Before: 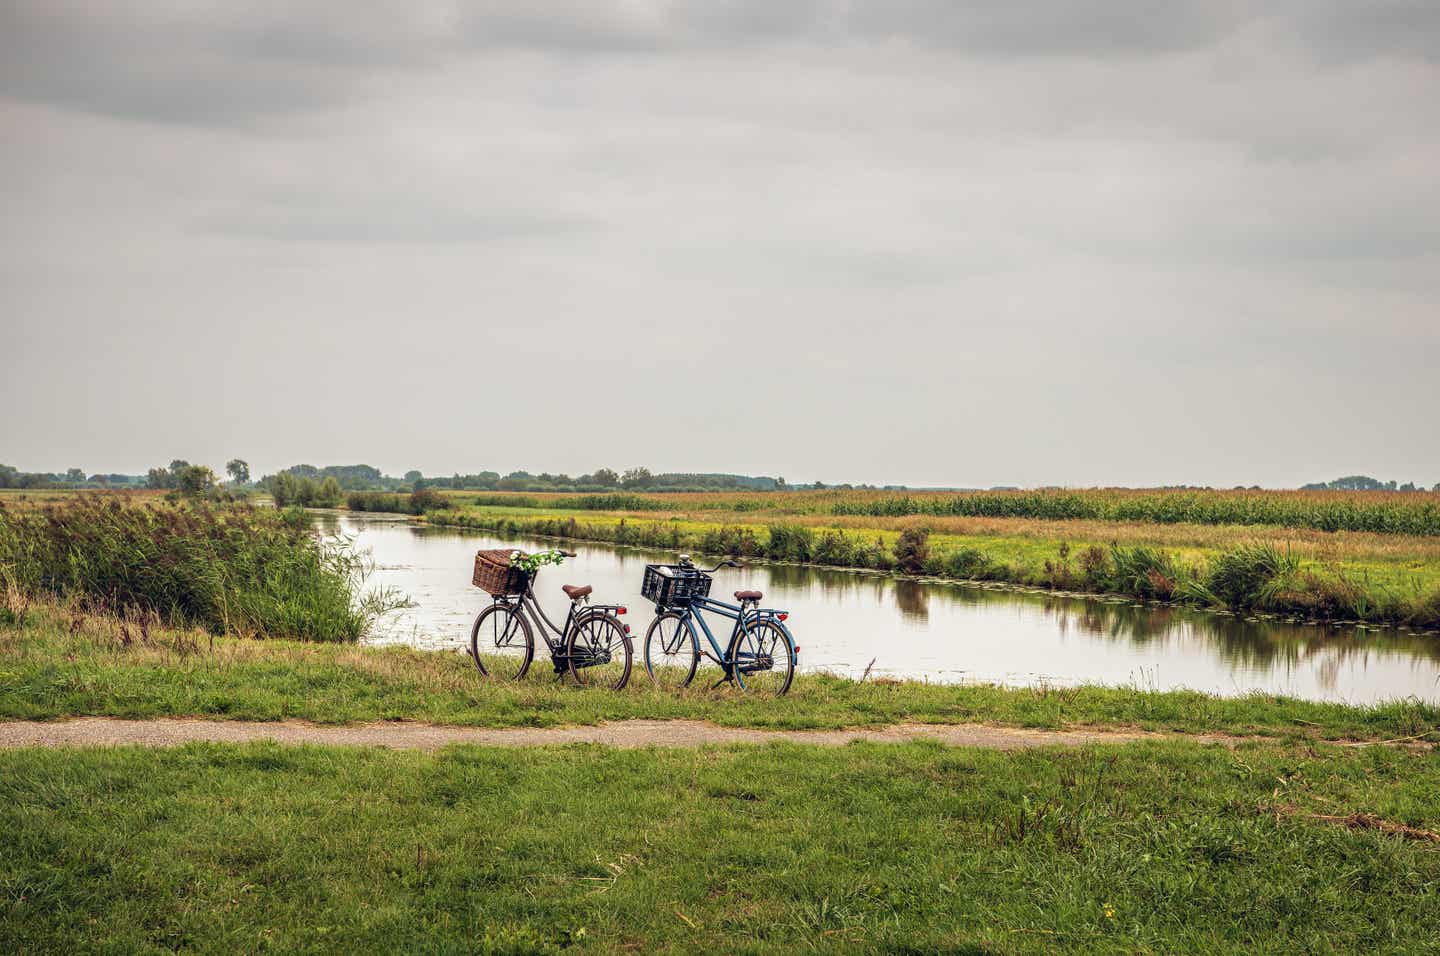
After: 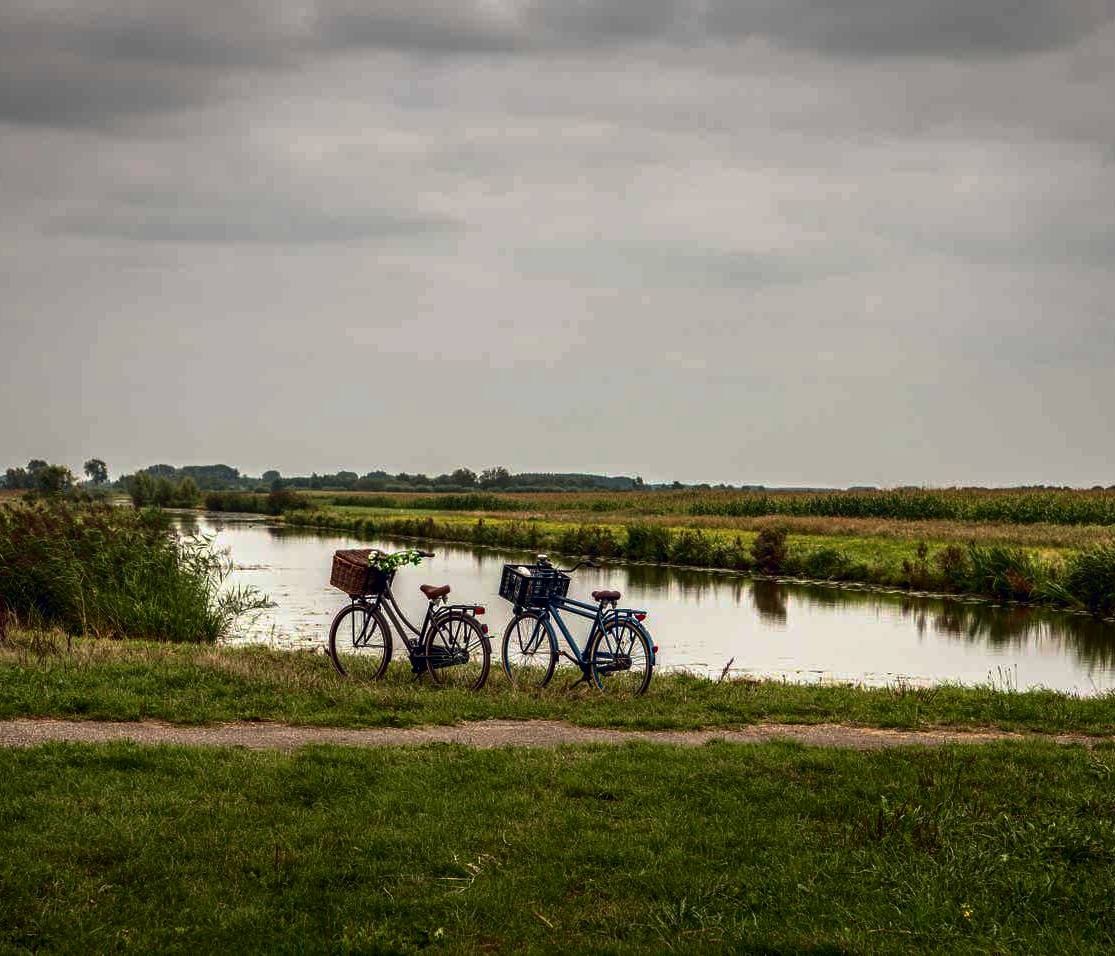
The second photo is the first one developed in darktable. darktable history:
base curve: curves: ch0 [(0, 0) (0.841, 0.609) (1, 1)], preserve colors none
contrast brightness saturation: contrast 0.3, brightness -0.066, saturation 0.166
crop: left 9.896%, right 12.647%
